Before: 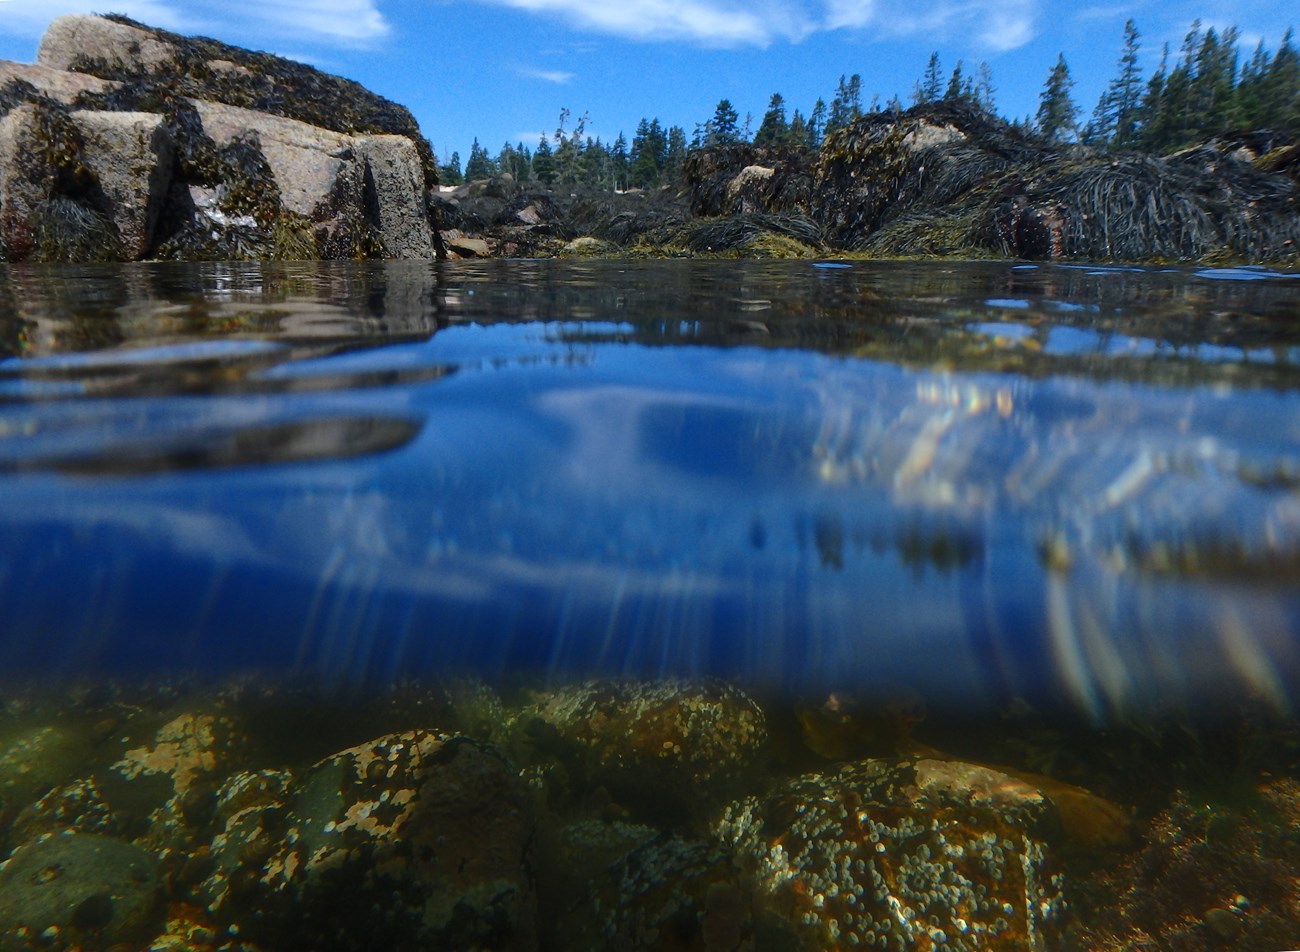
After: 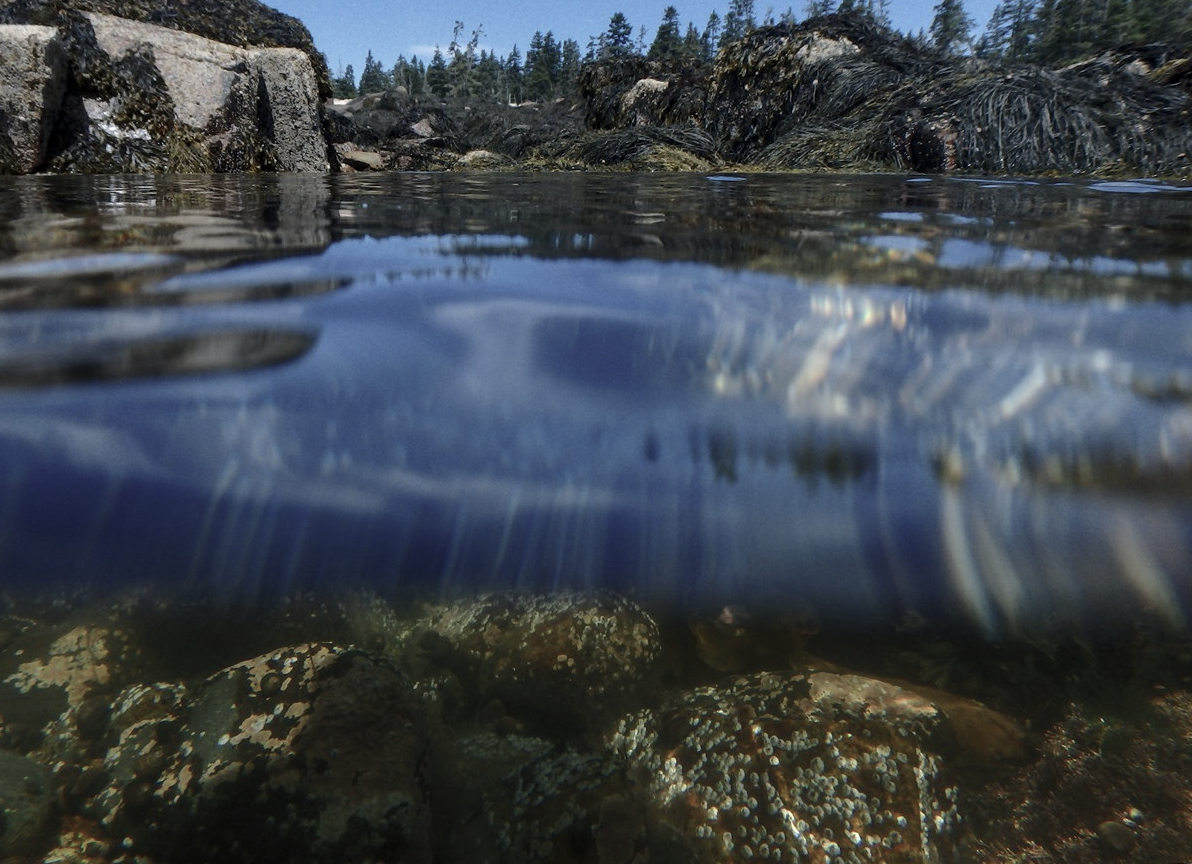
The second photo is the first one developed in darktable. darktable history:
contrast brightness saturation: contrast -0.05, saturation -0.41
crop and rotate: left 8.262%, top 9.226%
local contrast: highlights 83%, shadows 81%
